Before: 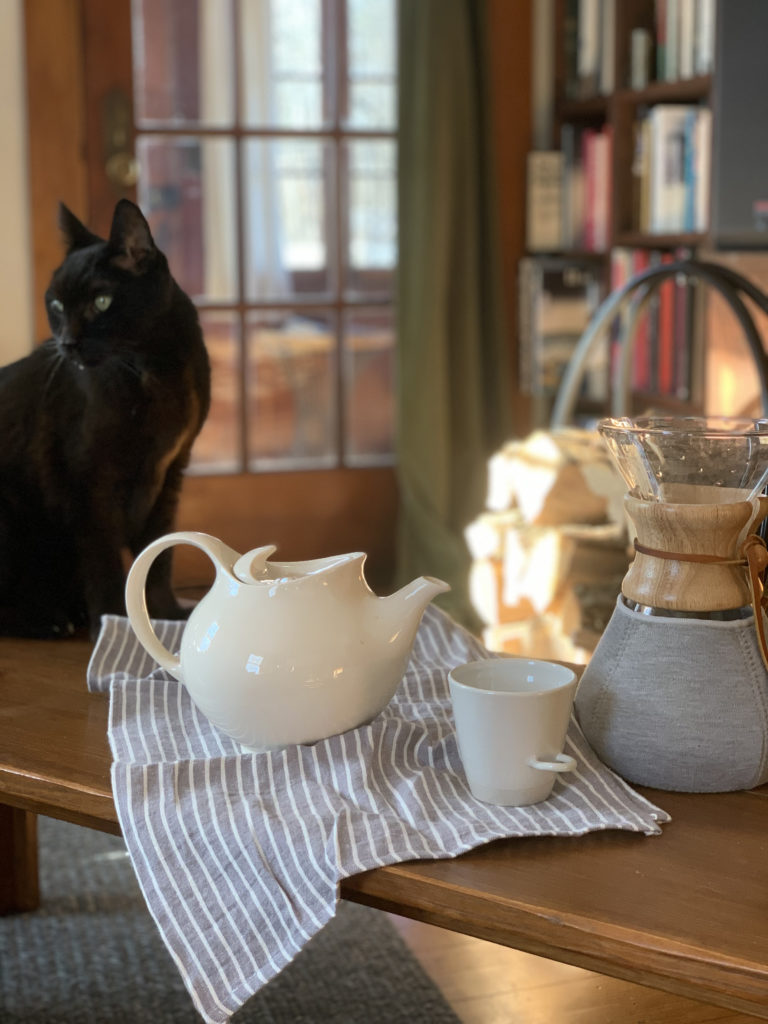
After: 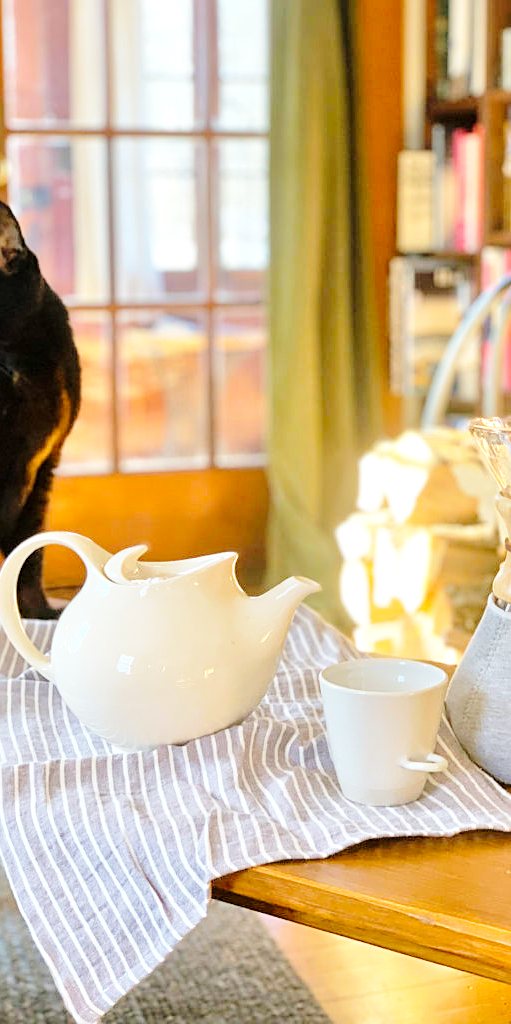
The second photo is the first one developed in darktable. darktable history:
local contrast: highlights 100%, shadows 100%, detail 120%, midtone range 0.2
base curve: curves: ch0 [(0, 0) (0.028, 0.03) (0.121, 0.232) (0.46, 0.748) (0.859, 0.968) (1, 1)], preserve colors none
crop: left 16.899%, right 16.556%
color balance rgb: perceptual saturation grading › global saturation 25%, perceptual brilliance grading › mid-tones 10%, perceptual brilliance grading › shadows 15%, global vibrance 20%
tone equalizer: -7 EV 0.15 EV, -6 EV 0.6 EV, -5 EV 1.15 EV, -4 EV 1.33 EV, -3 EV 1.15 EV, -2 EV 0.6 EV, -1 EV 0.15 EV, mask exposure compensation -0.5 EV
sharpen: on, module defaults
